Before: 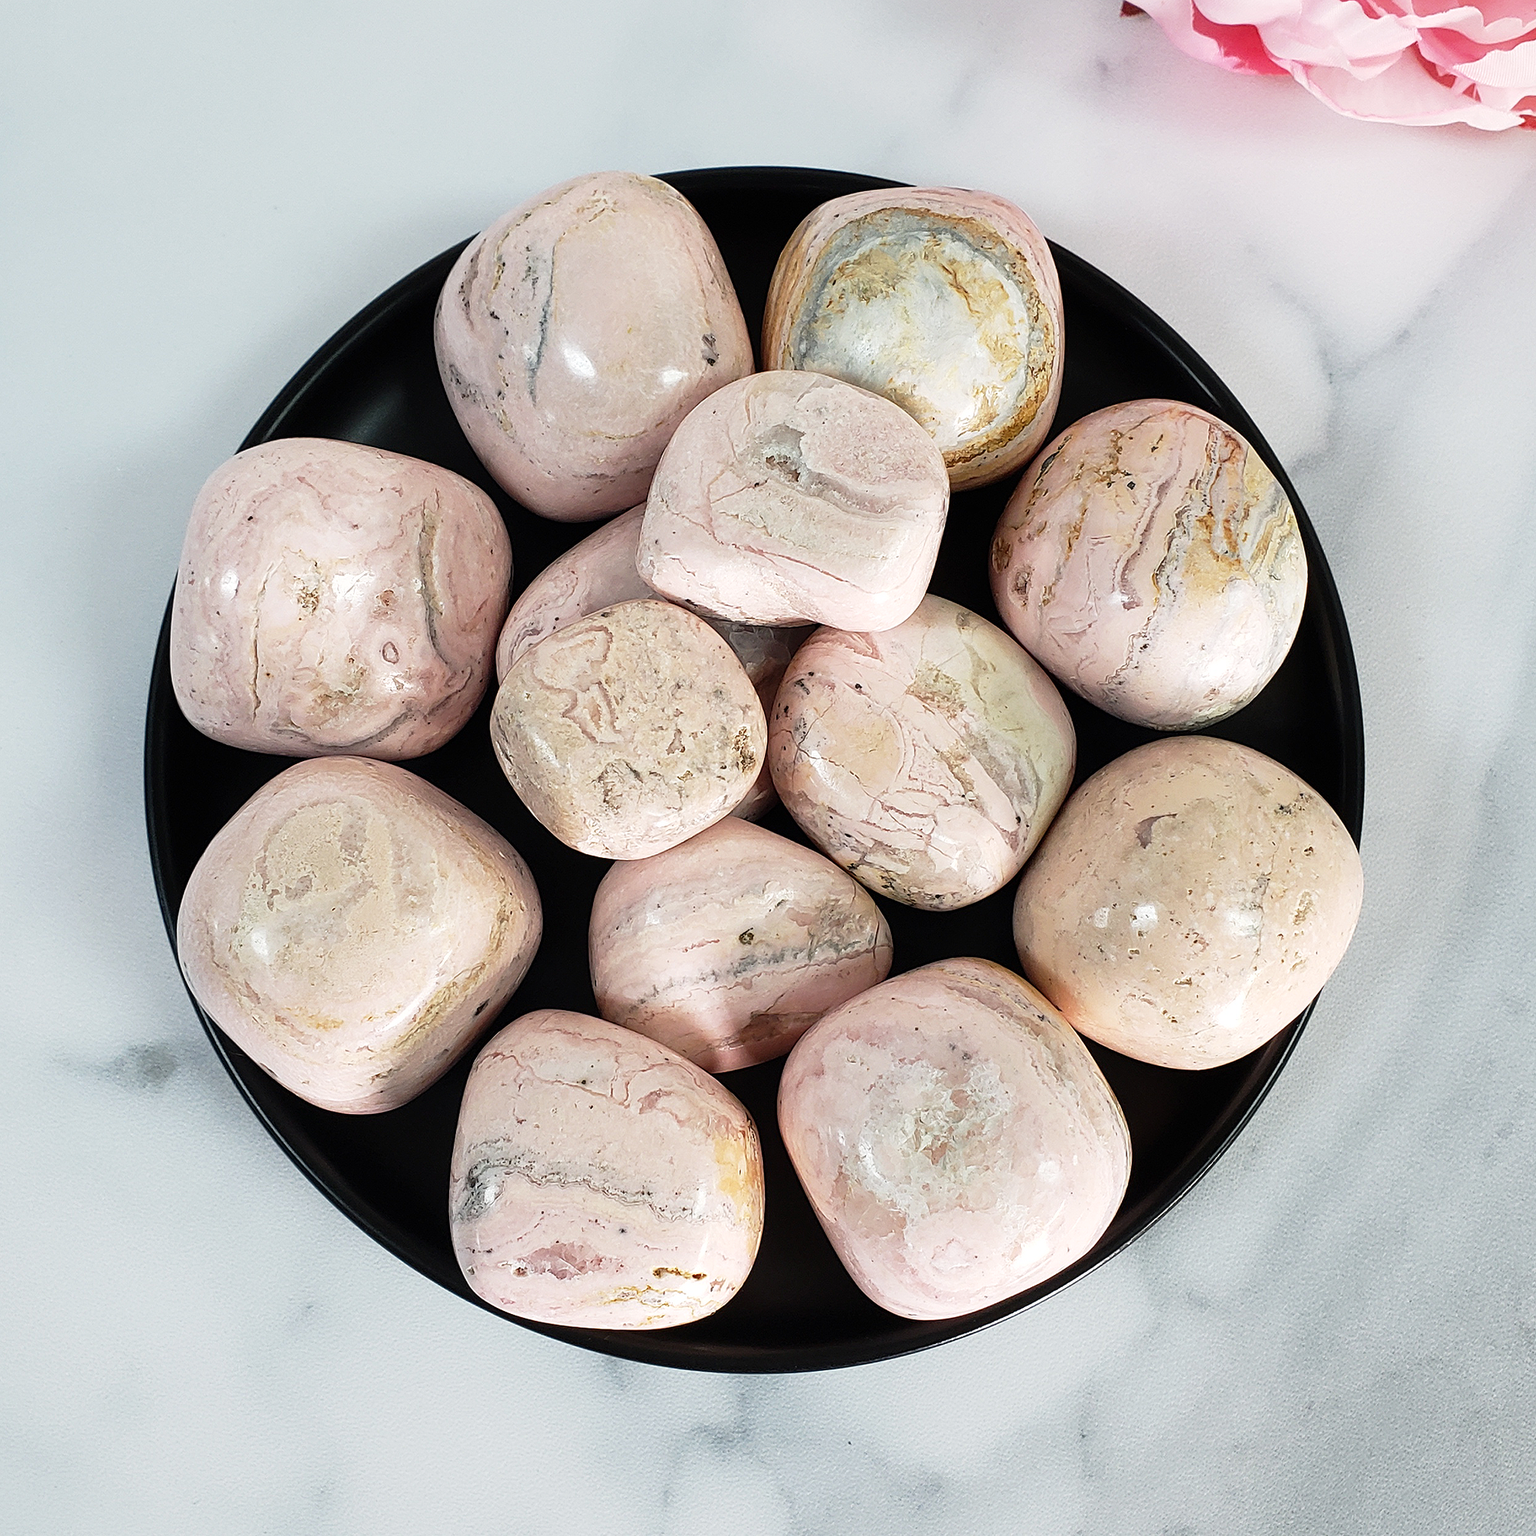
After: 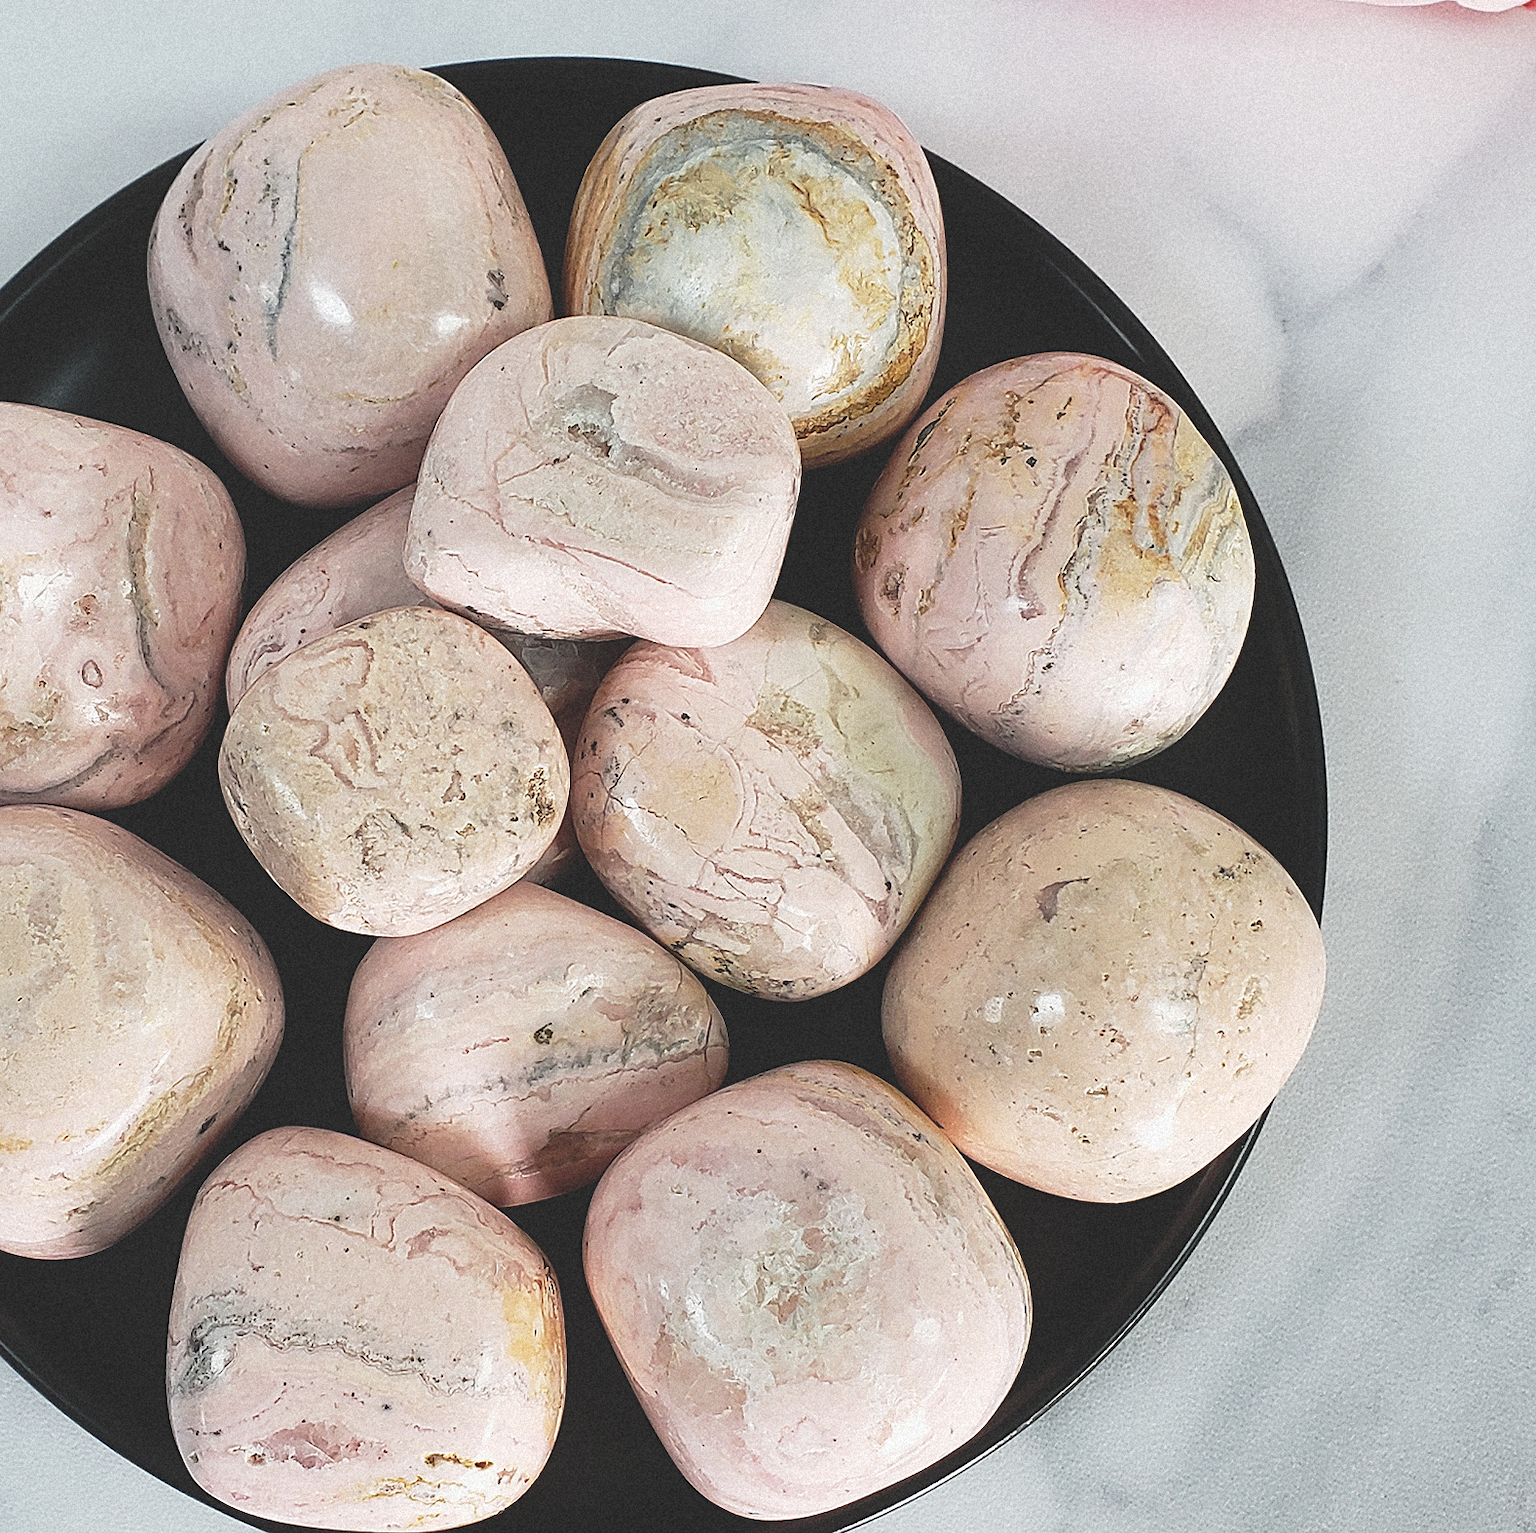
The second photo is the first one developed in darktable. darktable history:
sharpen: amount 0.2
grain: mid-tones bias 0%
exposure: black level correction -0.025, exposure -0.117 EV, compensate highlight preservation false
crop and rotate: left 20.74%, top 7.912%, right 0.375%, bottom 13.378%
